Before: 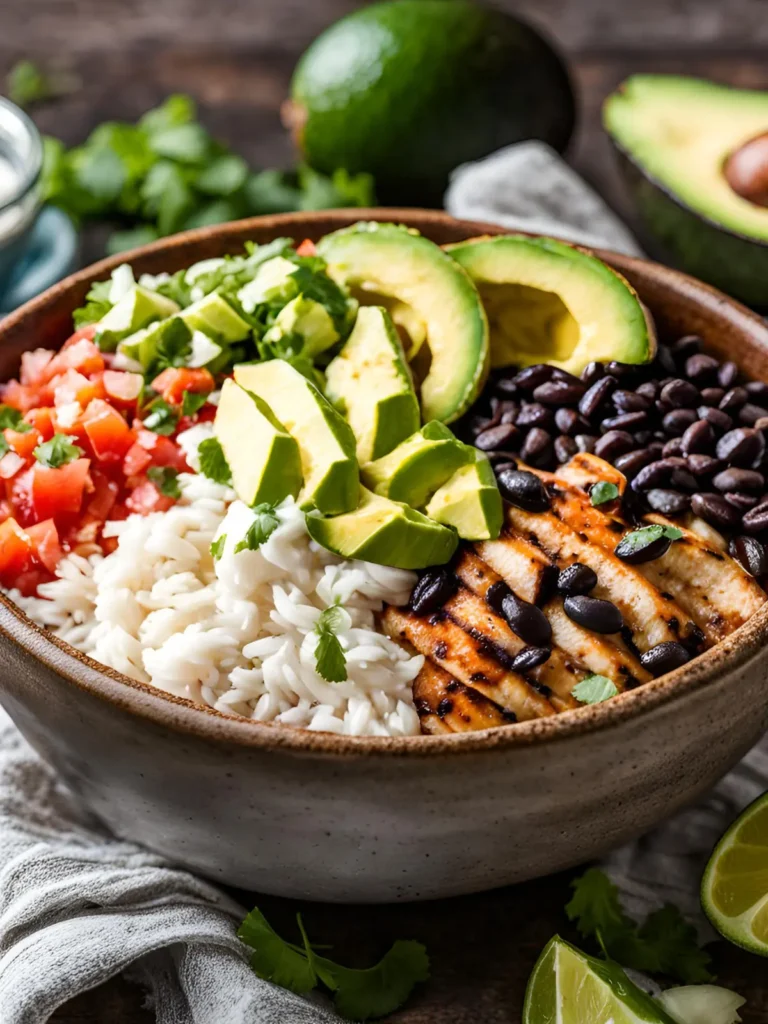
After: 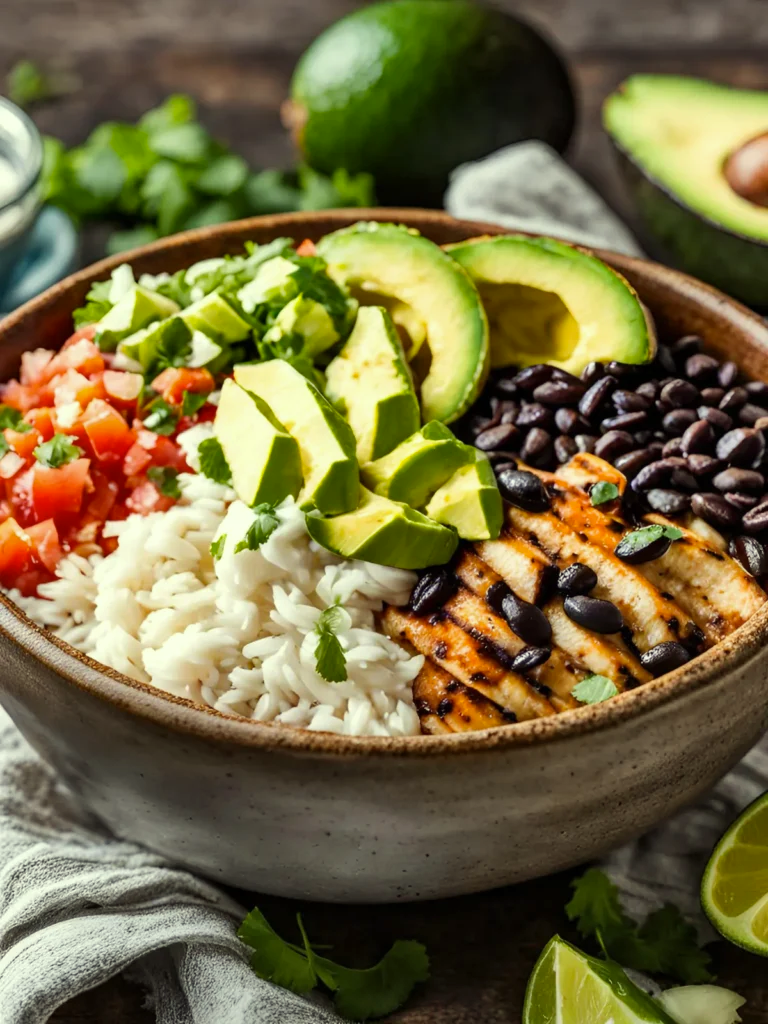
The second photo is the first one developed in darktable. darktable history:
color correction: highlights a* -5.79, highlights b* 11.11
shadows and highlights: low approximation 0.01, soften with gaussian
